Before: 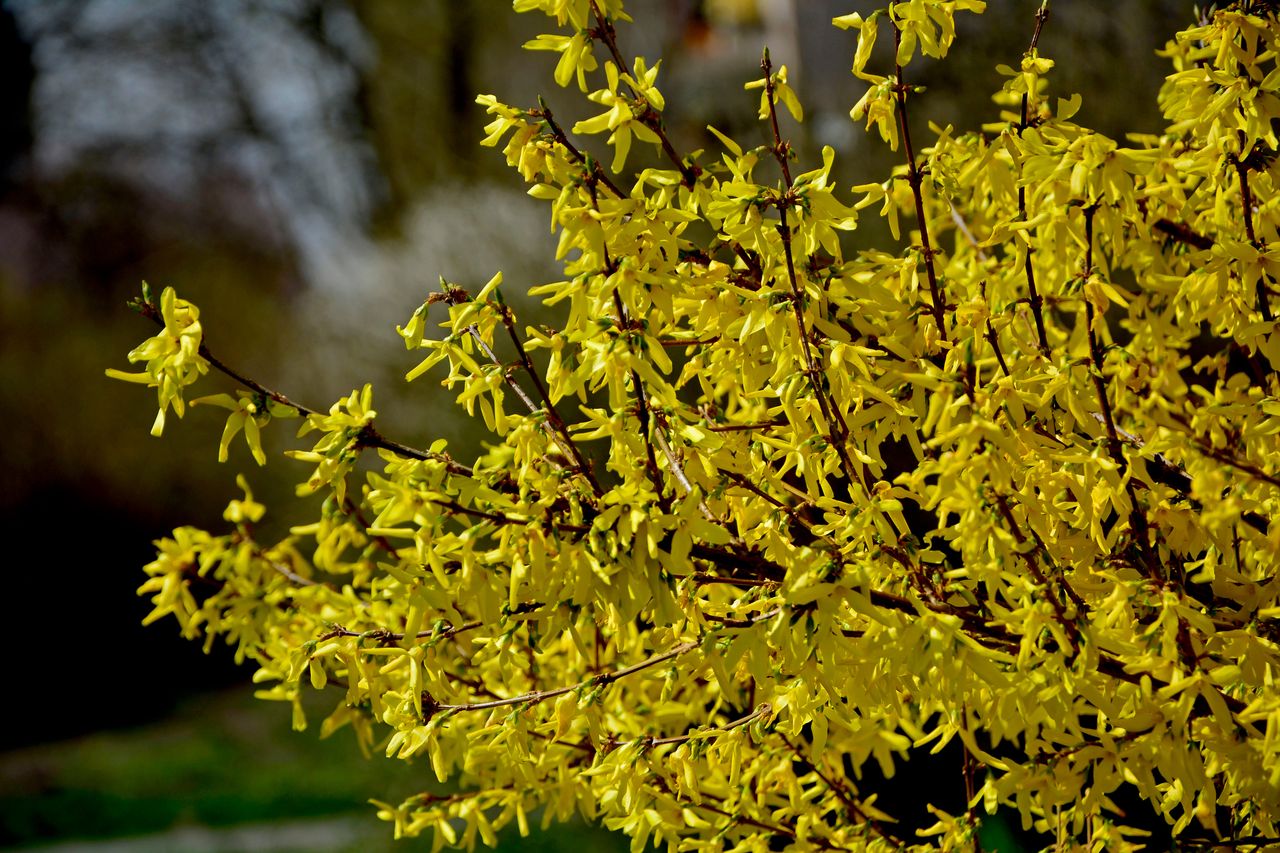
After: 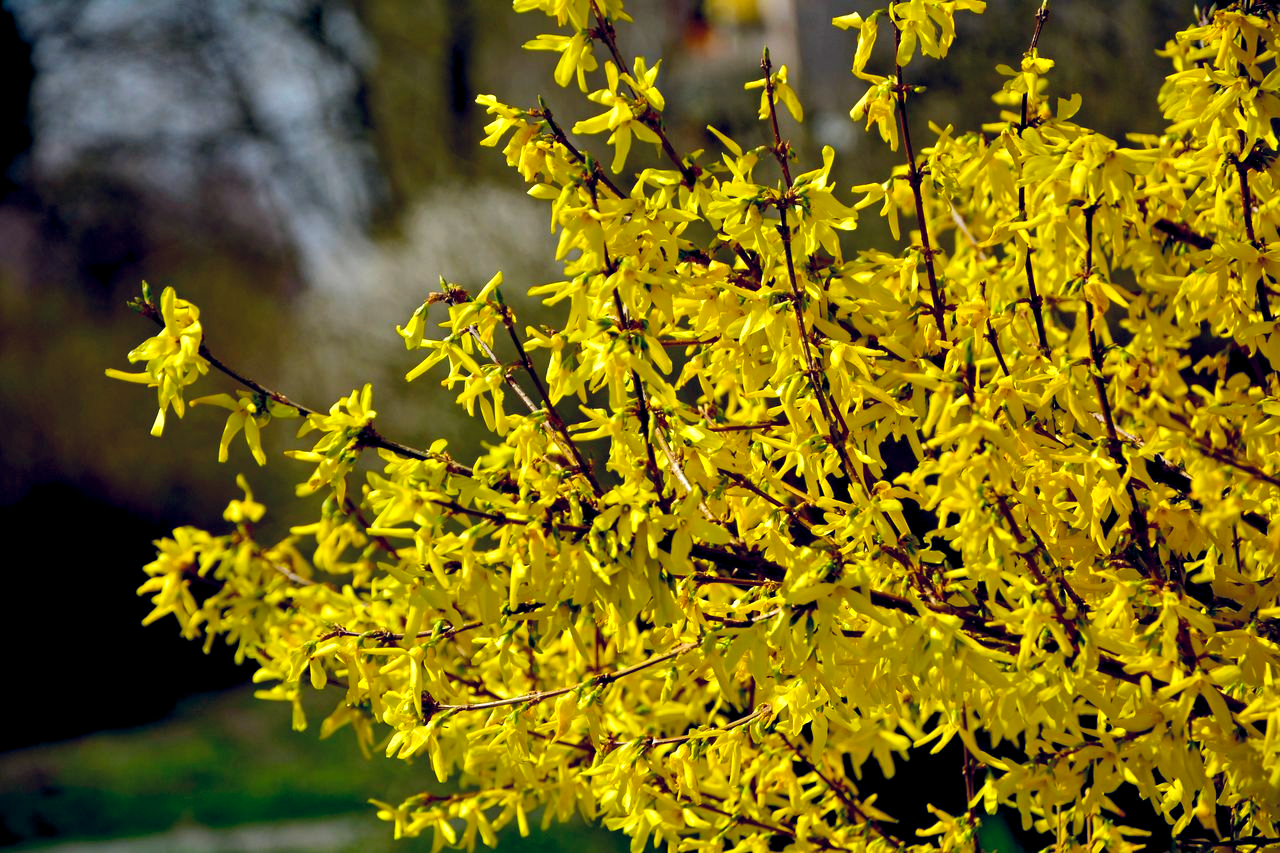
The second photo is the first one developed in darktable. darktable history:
exposure: black level correction 0.001, exposure 0.5 EV, compensate exposure bias true, compensate highlight preservation false
color balance rgb: shadows lift › hue 87.51°, highlights gain › chroma 0.68%, highlights gain › hue 55.1°, global offset › chroma 0.13%, global offset › hue 253.66°, linear chroma grading › global chroma 0.5%, perceptual saturation grading › global saturation 16.38%
